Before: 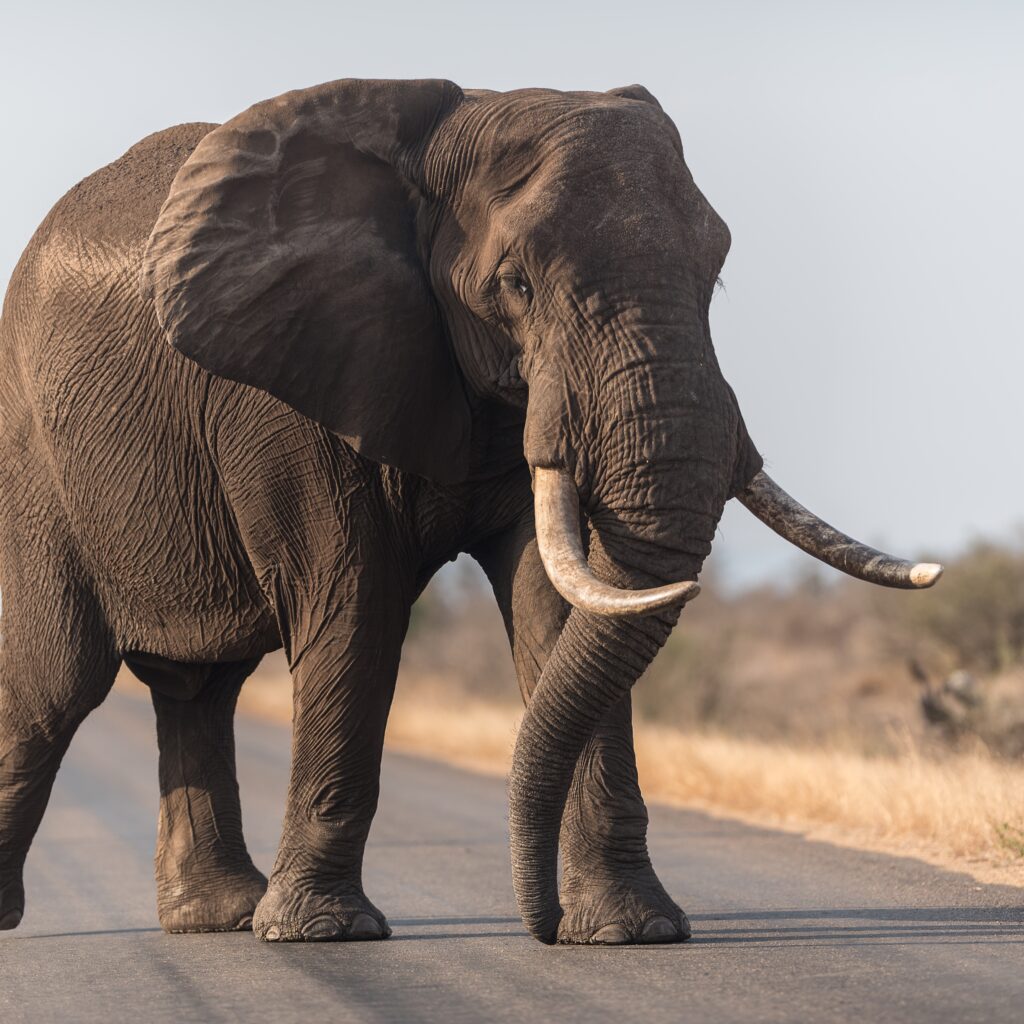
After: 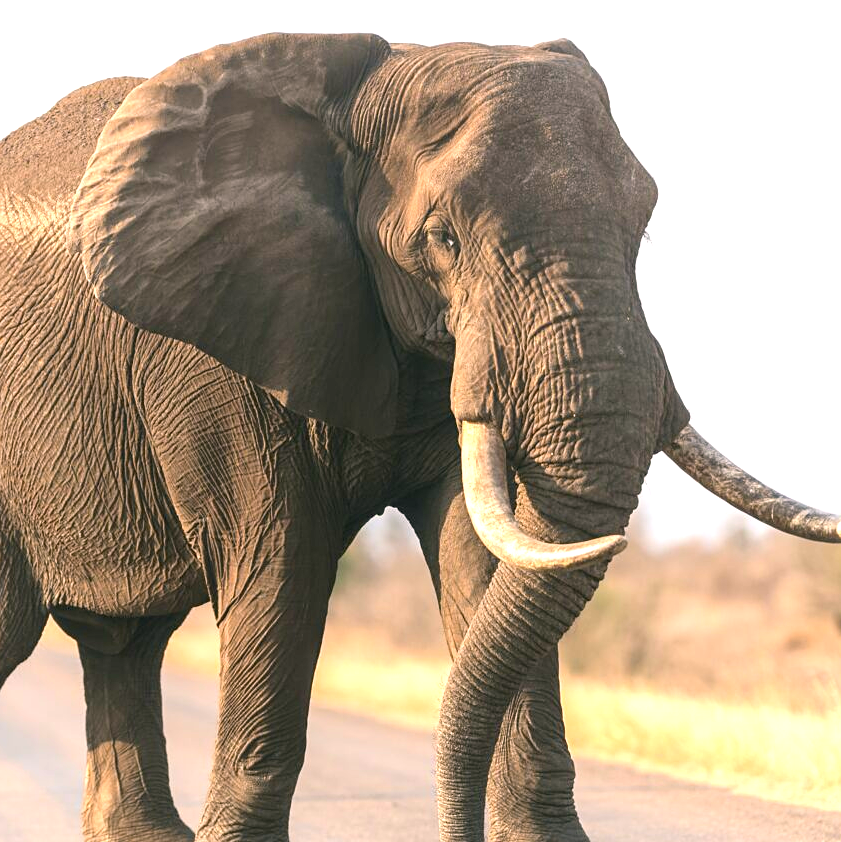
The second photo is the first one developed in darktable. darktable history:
sharpen: amount 0.2
exposure: black level correction 0, exposure 1.125 EV, compensate exposure bias true, compensate highlight preservation false
contrast brightness saturation: contrast 0.07, brightness 0.08, saturation 0.18
crop and rotate: left 7.196%, top 4.574%, right 10.605%, bottom 13.178%
color correction: highlights a* 4.02, highlights b* 4.98, shadows a* -7.55, shadows b* 4.98
